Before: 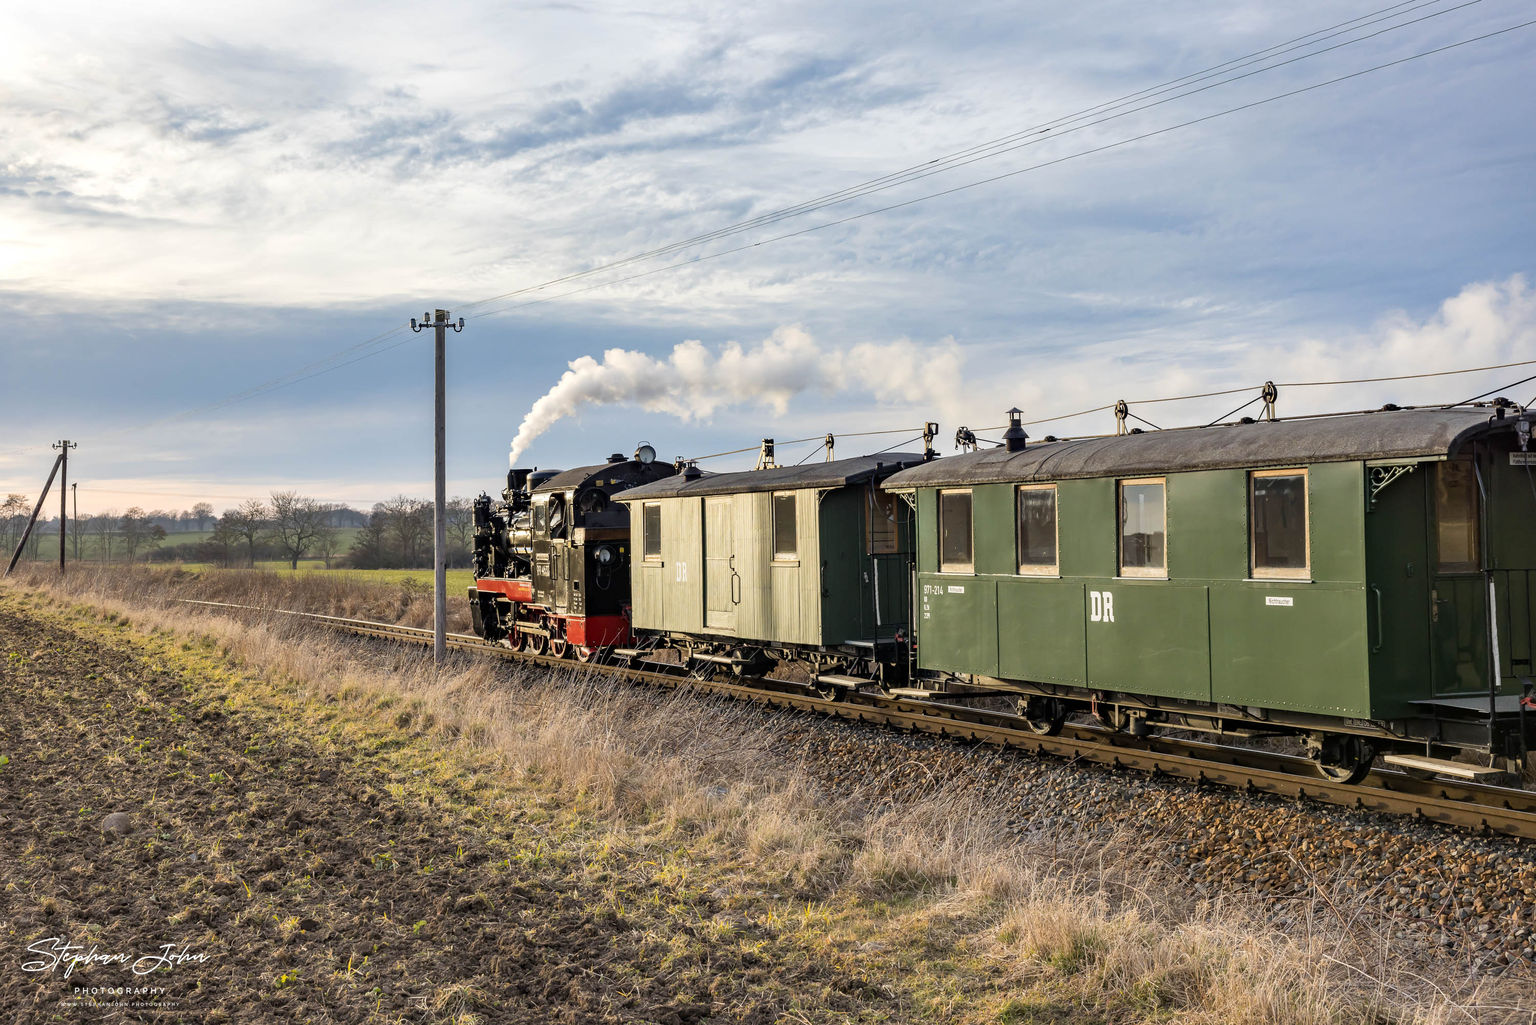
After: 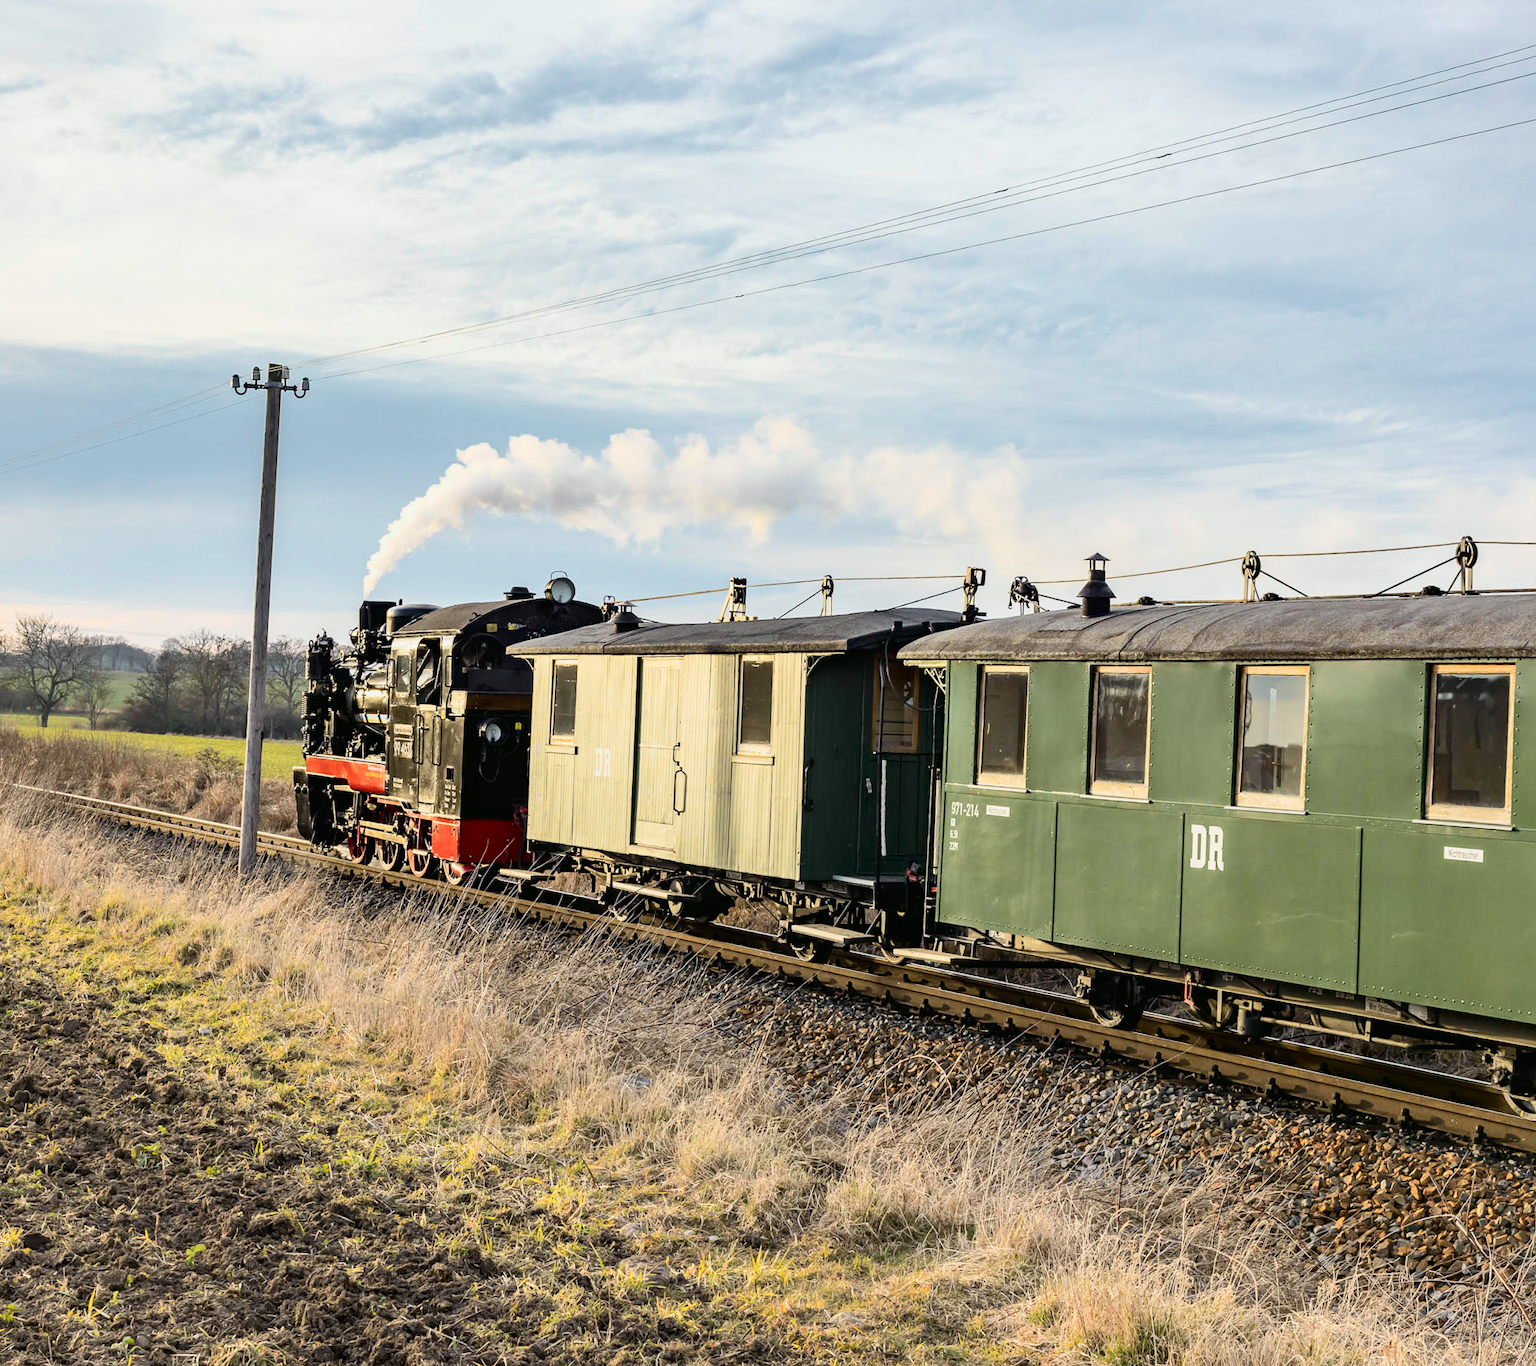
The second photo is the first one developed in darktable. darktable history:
tone curve: curves: ch0 [(0, 0.012) (0.031, 0.02) (0.12, 0.083) (0.193, 0.171) (0.277, 0.279) (0.45, 0.52) (0.568, 0.676) (0.678, 0.777) (0.875, 0.92) (1, 0.965)]; ch1 [(0, 0) (0.243, 0.245) (0.402, 0.41) (0.493, 0.486) (0.508, 0.507) (0.531, 0.53) (0.551, 0.564) (0.646, 0.672) (0.694, 0.732) (1, 1)]; ch2 [(0, 0) (0.249, 0.216) (0.356, 0.343) (0.424, 0.442) (0.476, 0.482) (0.498, 0.502) (0.517, 0.517) (0.532, 0.545) (0.562, 0.575) (0.614, 0.644) (0.706, 0.748) (0.808, 0.809) (0.991, 0.968)], color space Lab, independent channels, preserve colors none
crop and rotate: angle -3.27°, left 14.277%, top 0.028%, right 10.766%, bottom 0.028%
